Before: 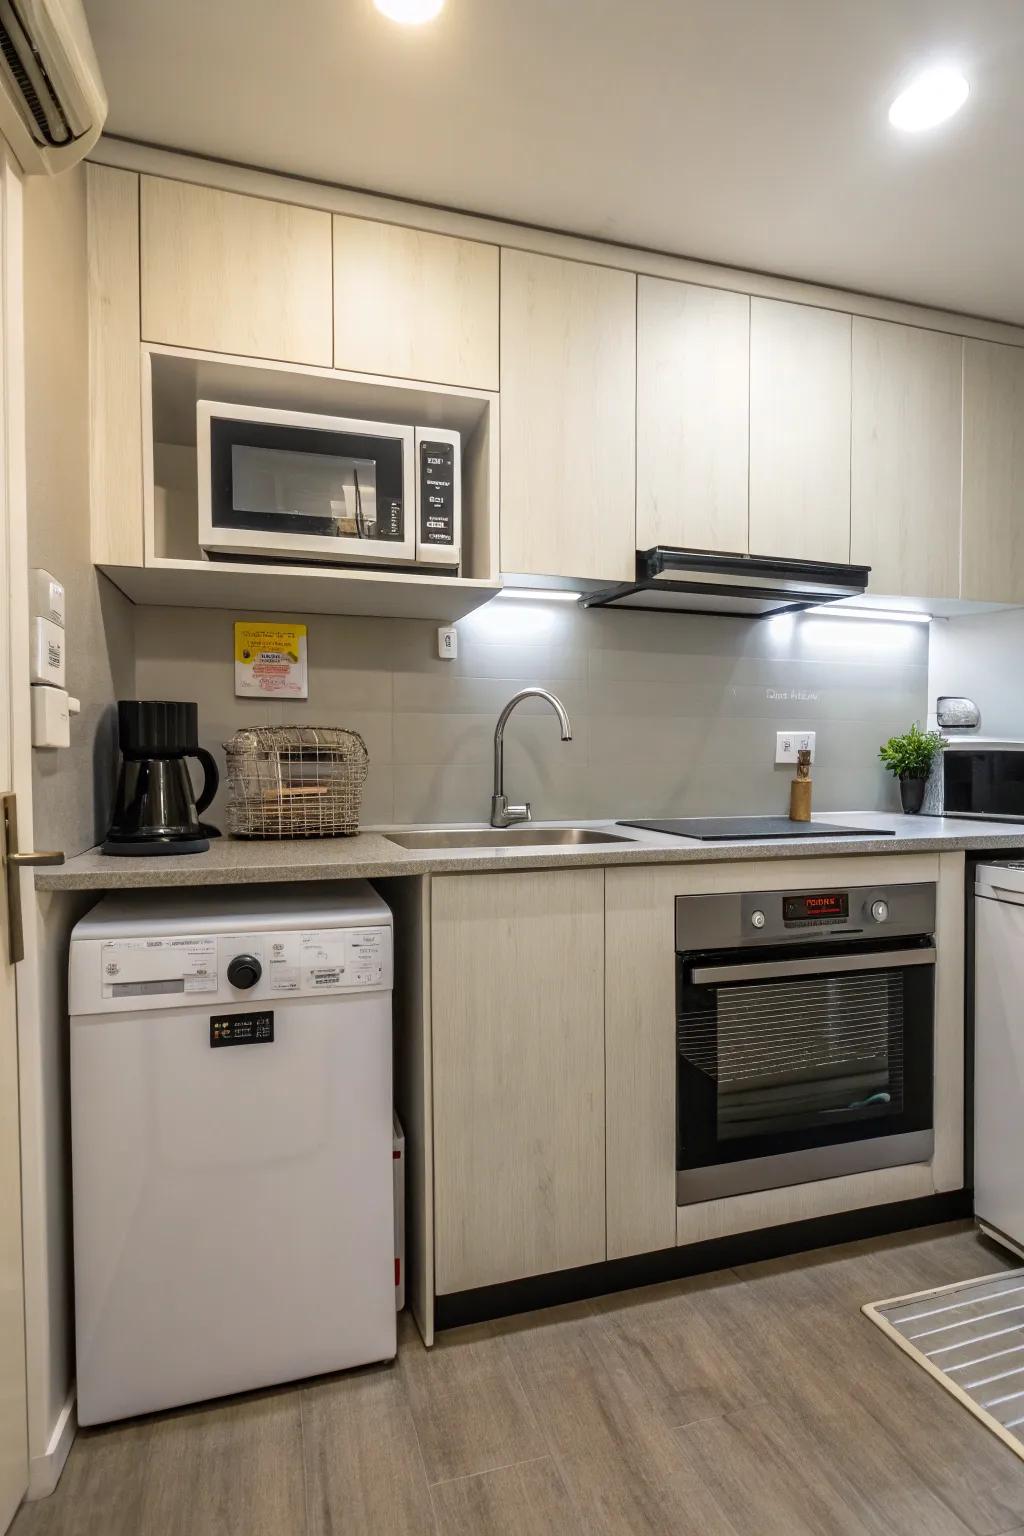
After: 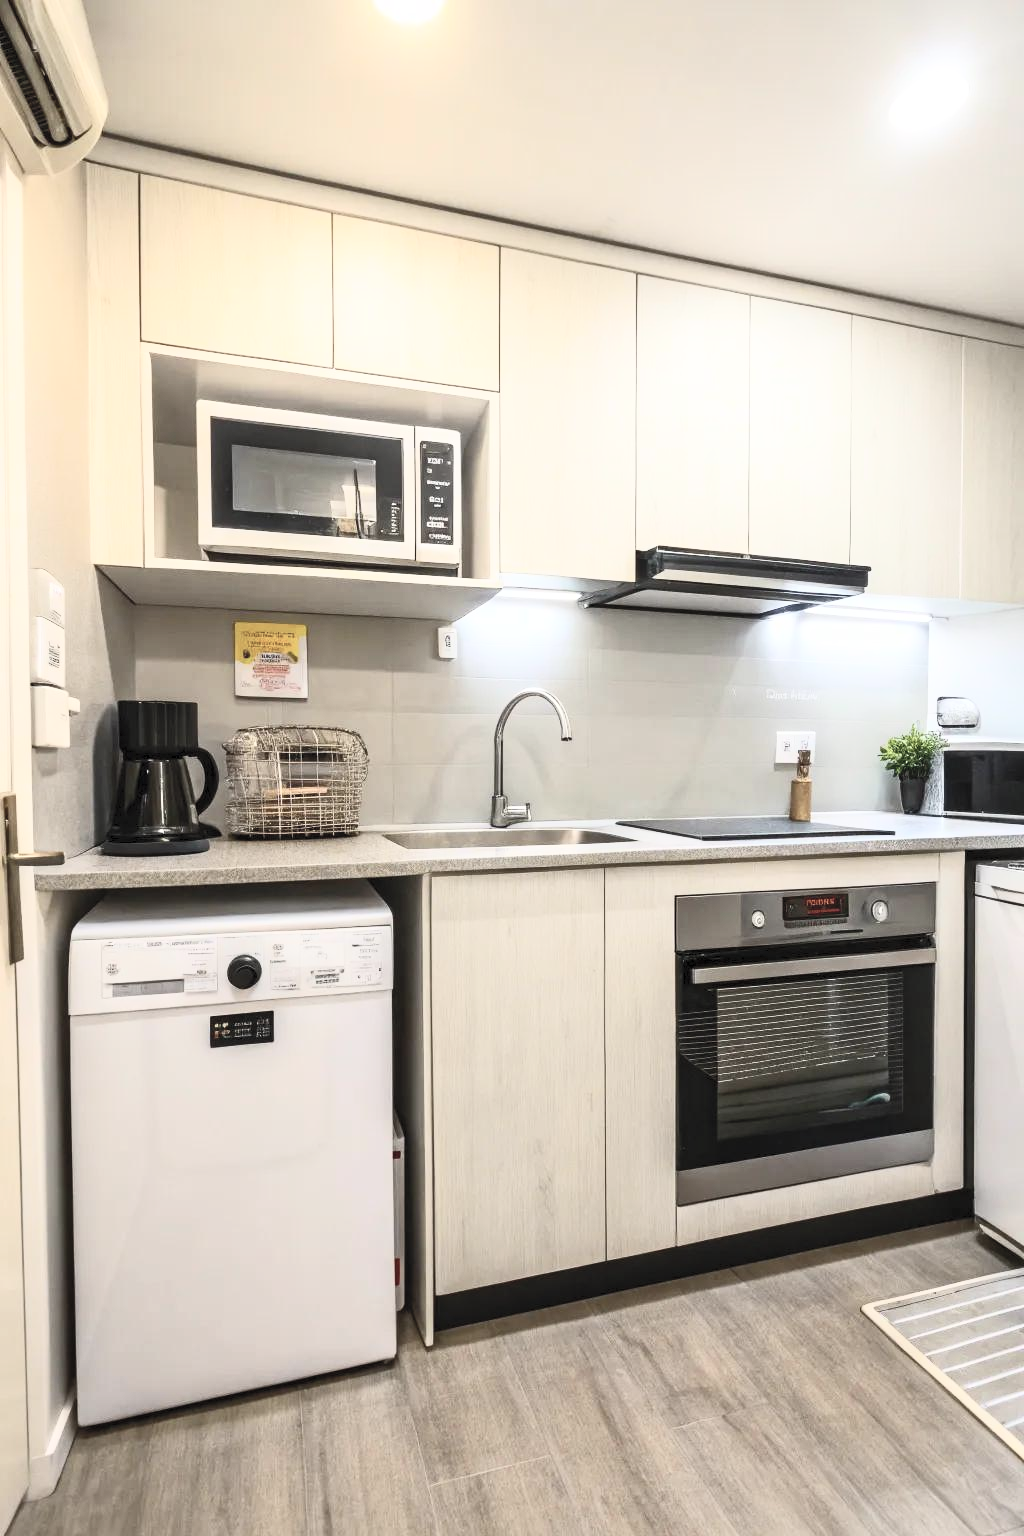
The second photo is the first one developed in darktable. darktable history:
contrast brightness saturation: contrast 0.427, brightness 0.547, saturation -0.201
